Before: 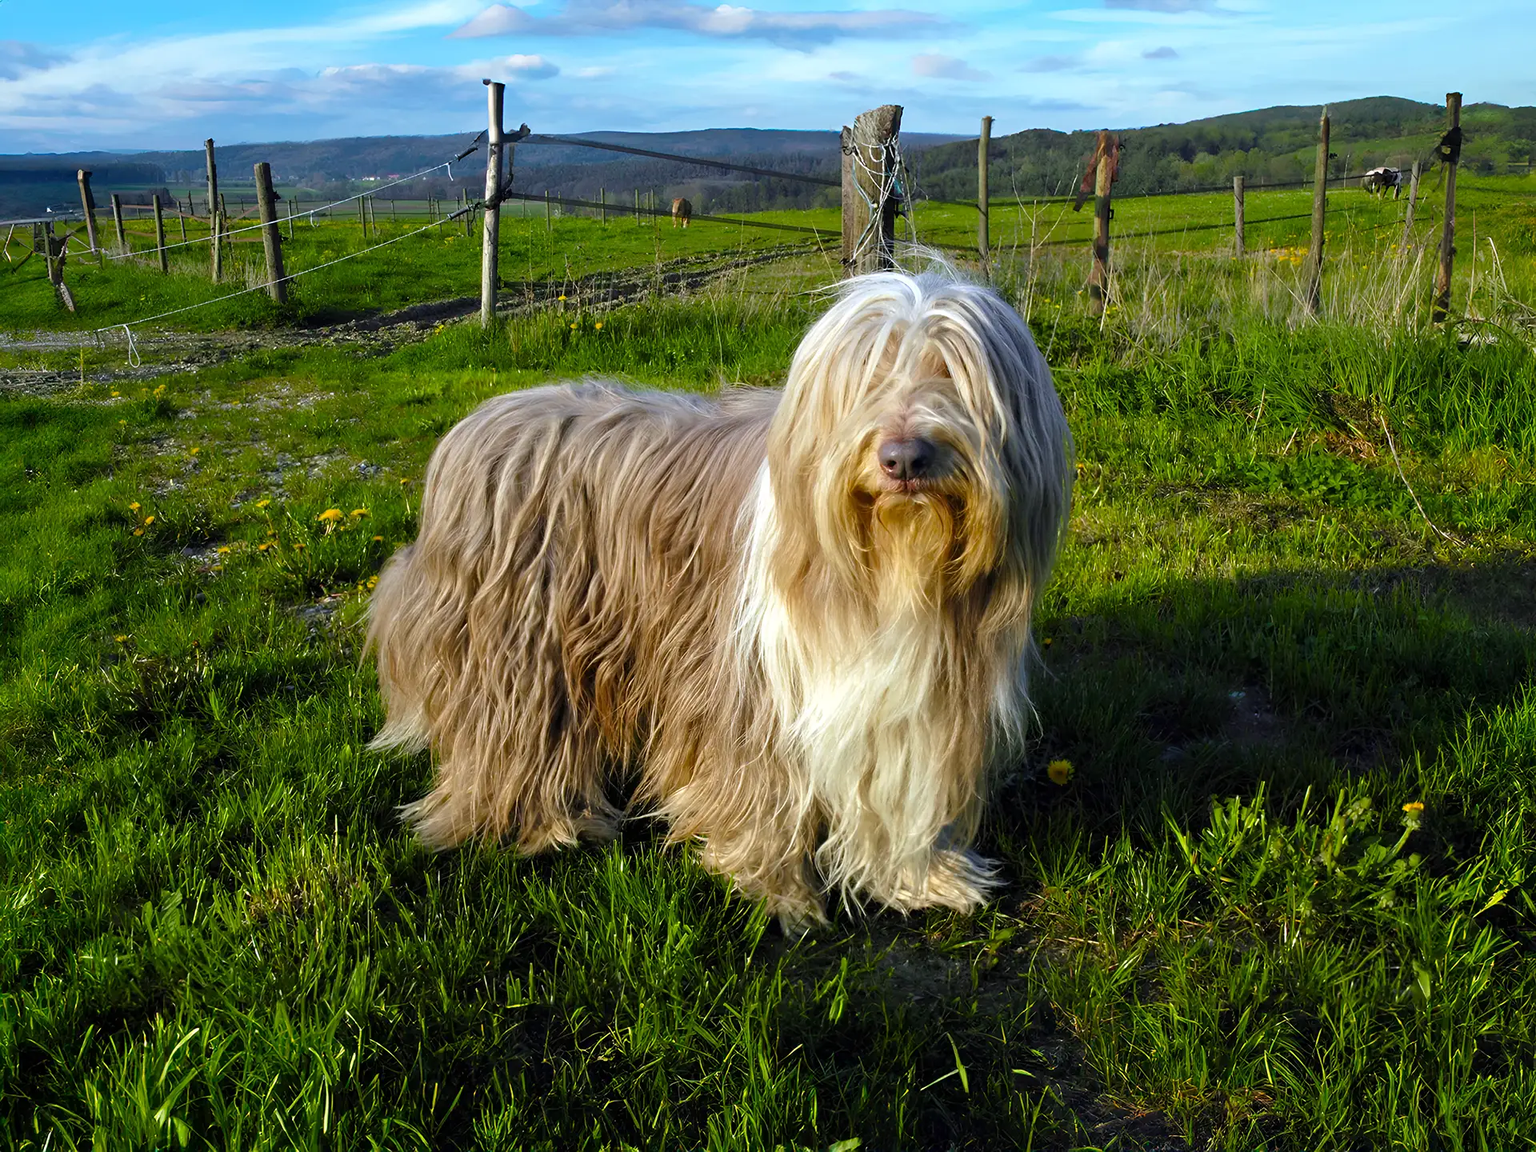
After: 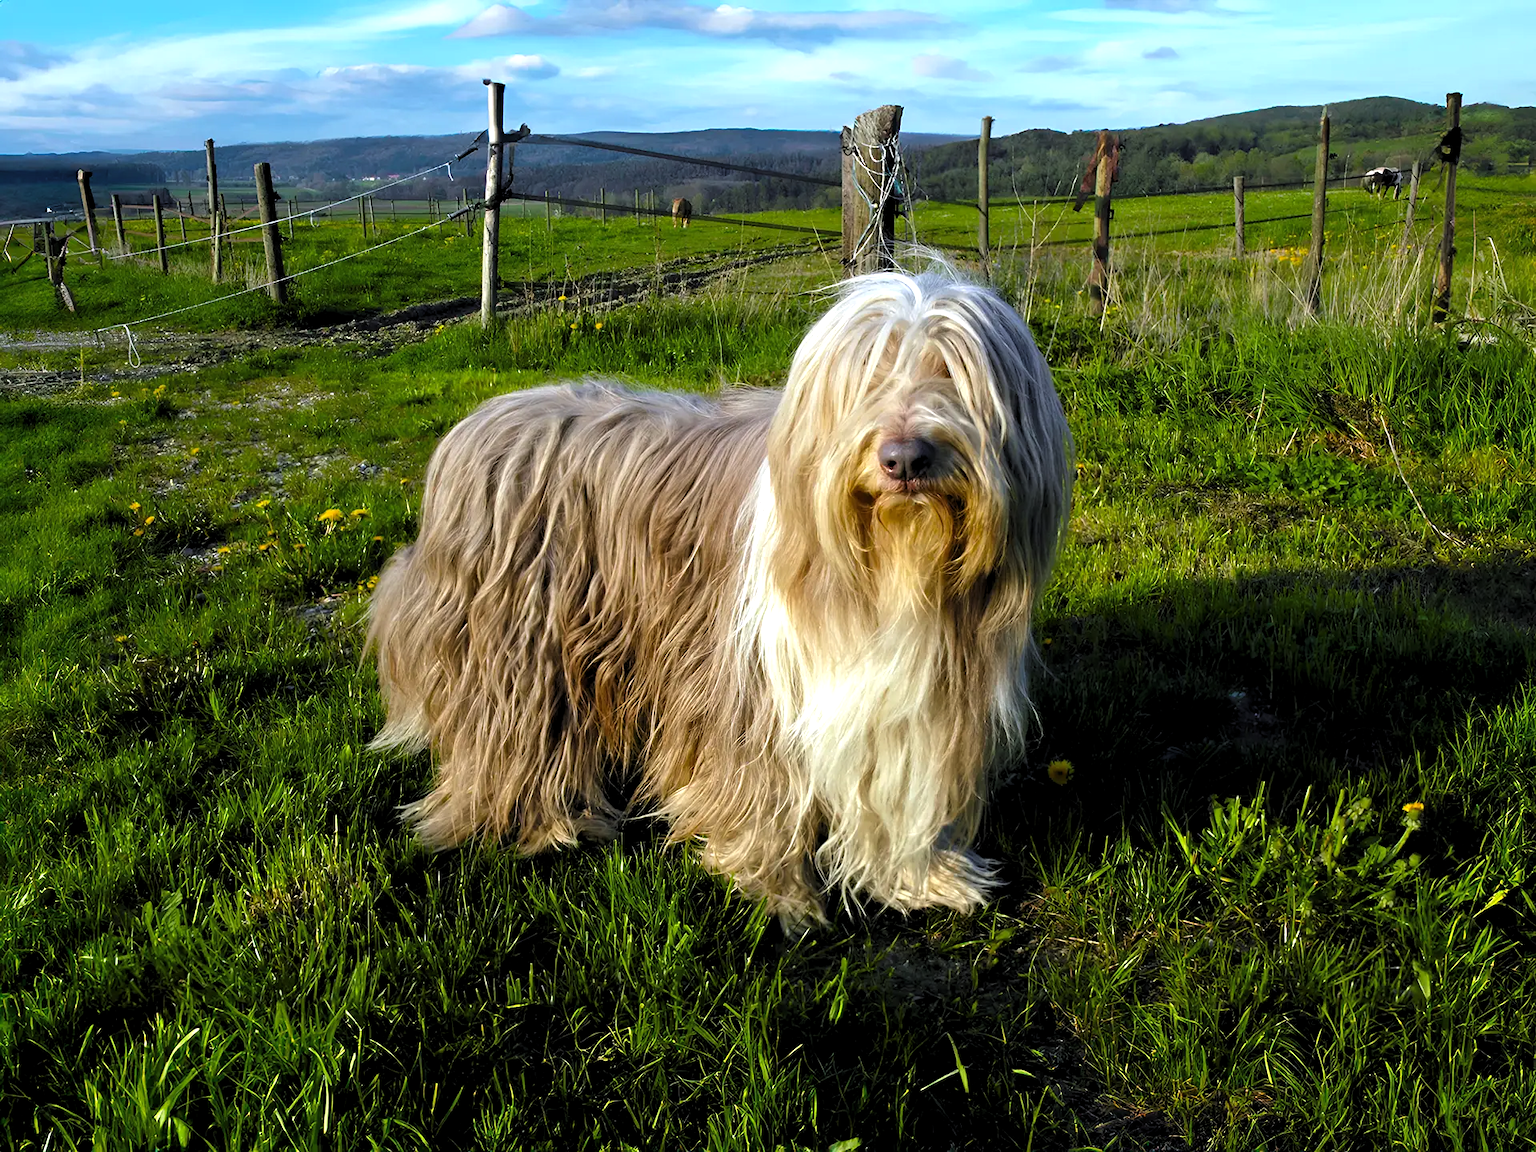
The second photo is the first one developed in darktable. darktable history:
tone equalizer: edges refinement/feathering 500, mask exposure compensation -1.57 EV, preserve details no
levels: levels [0.062, 0.494, 0.925]
